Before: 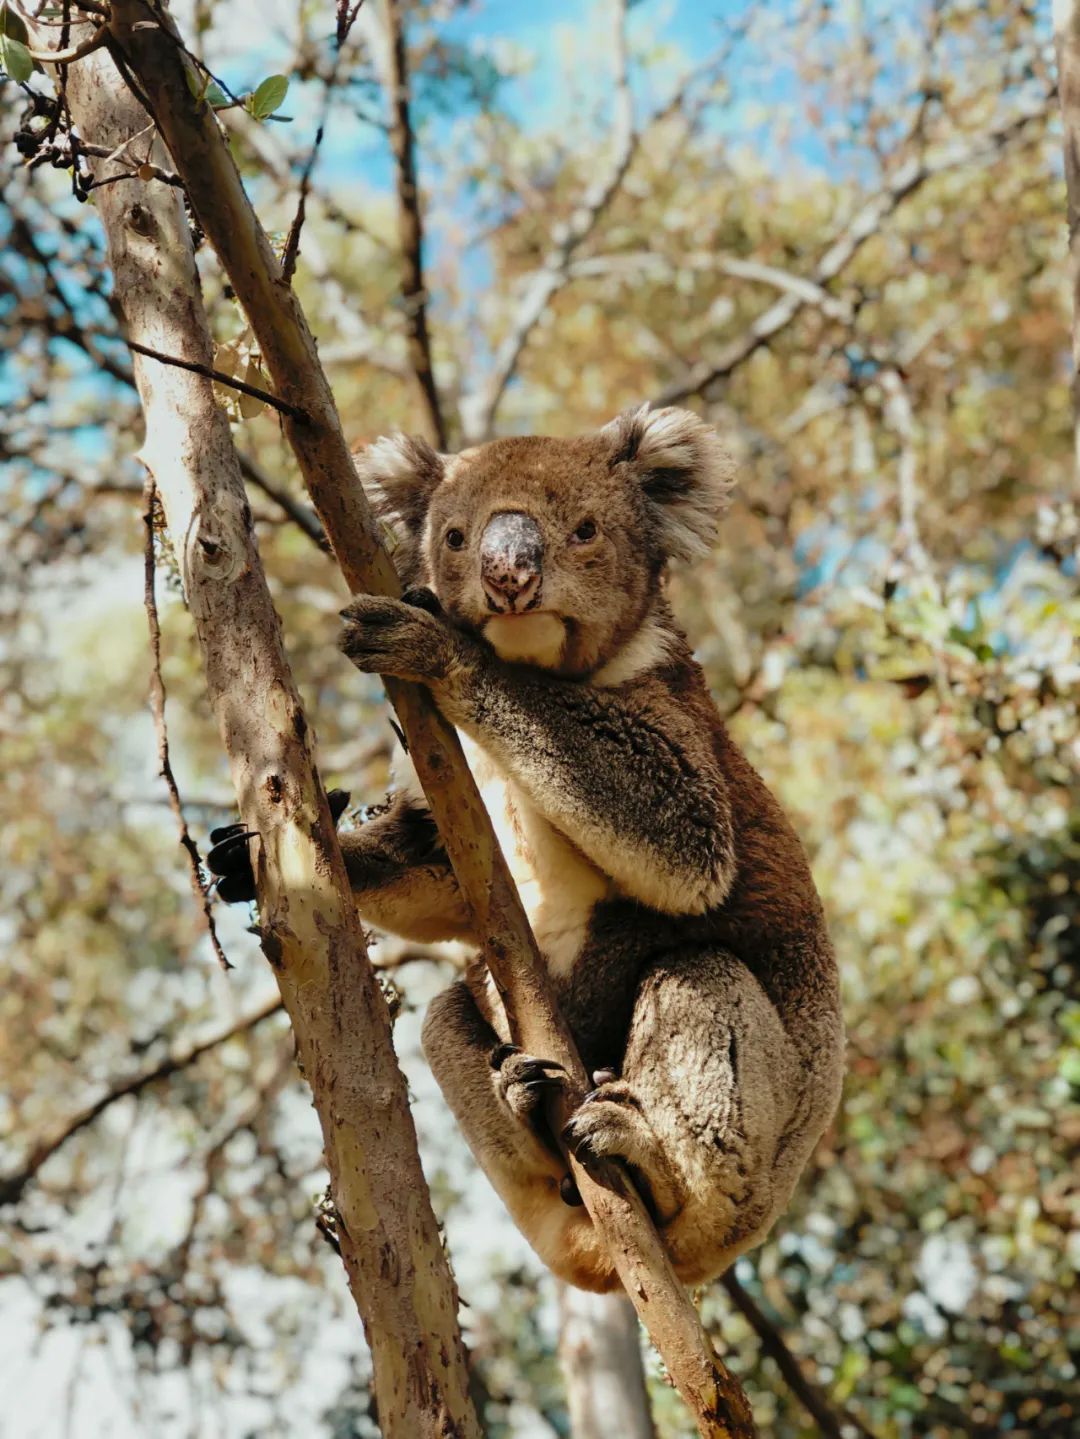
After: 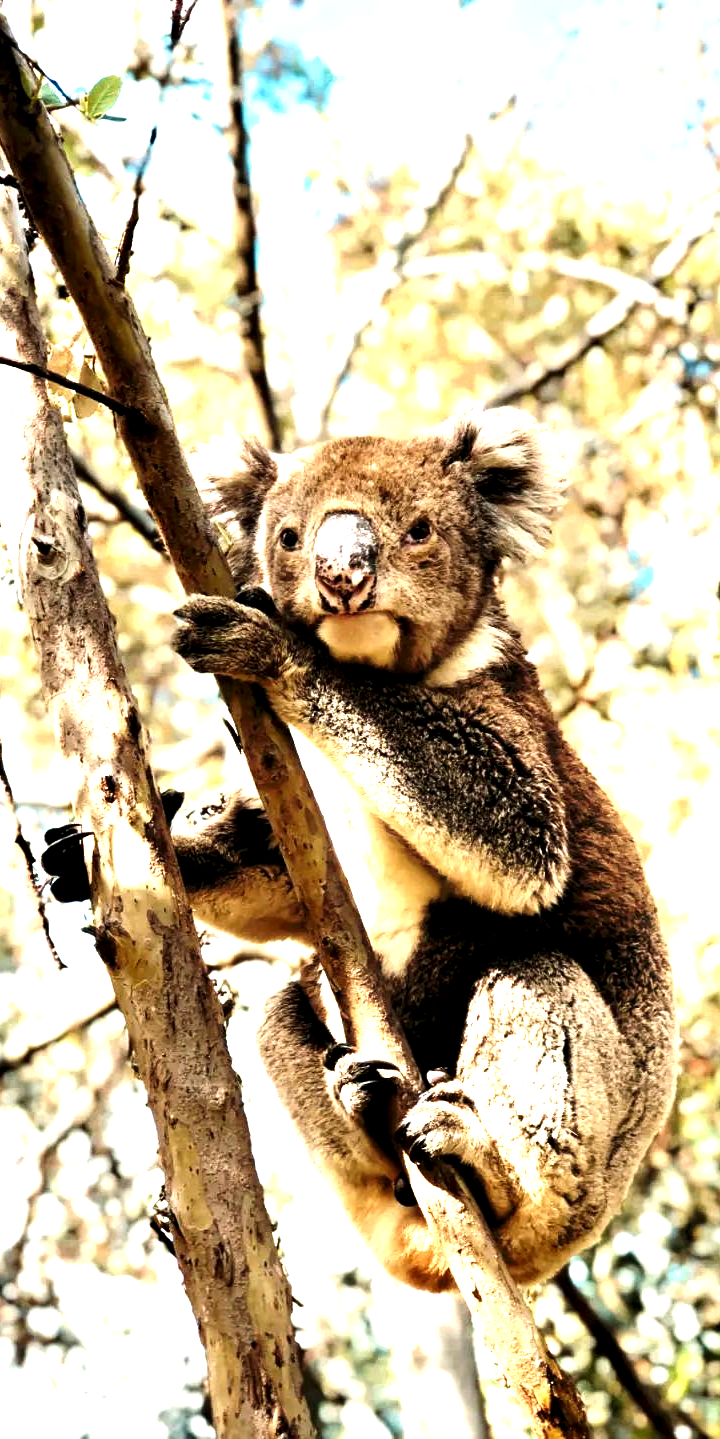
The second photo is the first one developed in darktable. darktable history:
exposure: black level correction 0, exposure 1 EV, compensate highlight preservation false
tone equalizer: -8 EV -0.447 EV, -7 EV -0.392 EV, -6 EV -0.323 EV, -5 EV -0.24 EV, -3 EV 0.211 EV, -2 EV 0.343 EV, -1 EV 0.366 EV, +0 EV 0.445 EV, edges refinement/feathering 500, mask exposure compensation -1.57 EV, preserve details no
crop: left 15.413%, right 17.874%
tone curve: curves: ch0 [(0, 0) (0.003, 0.002) (0.011, 0.01) (0.025, 0.022) (0.044, 0.039) (0.069, 0.061) (0.1, 0.088) (0.136, 0.126) (0.177, 0.167) (0.224, 0.211) (0.277, 0.27) (0.335, 0.335) (0.399, 0.407) (0.468, 0.485) (0.543, 0.569) (0.623, 0.659) (0.709, 0.756) (0.801, 0.851) (0.898, 0.961) (1, 1)], preserve colors none
local contrast: highlights 206%, shadows 126%, detail 139%, midtone range 0.259
